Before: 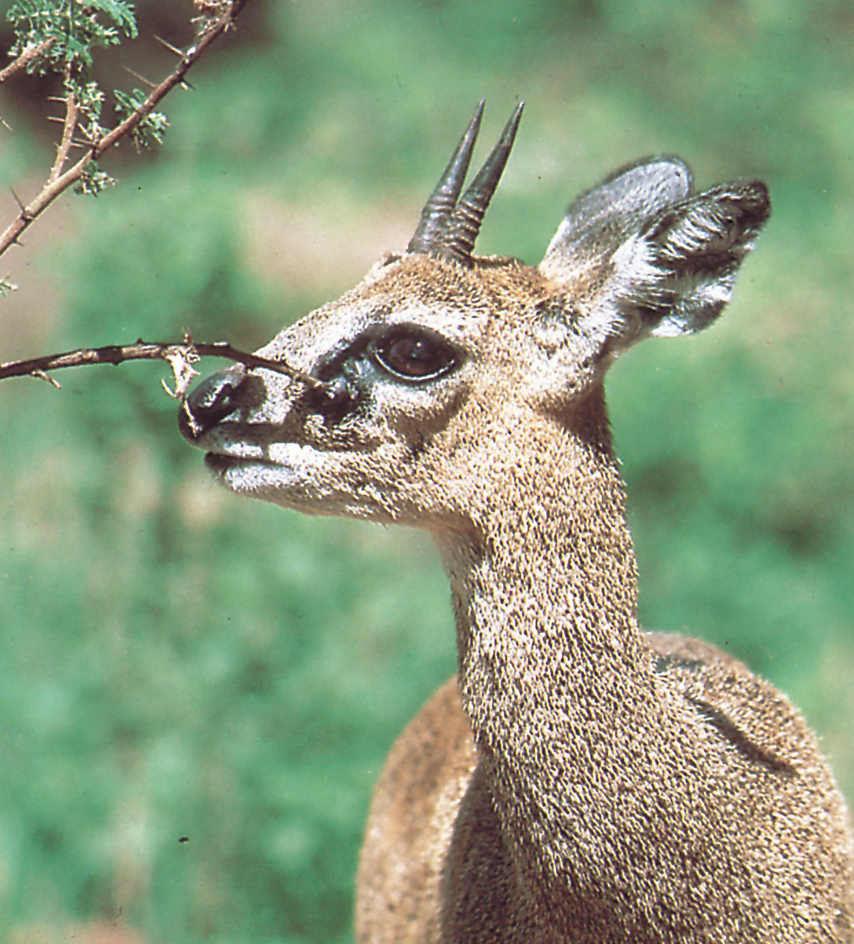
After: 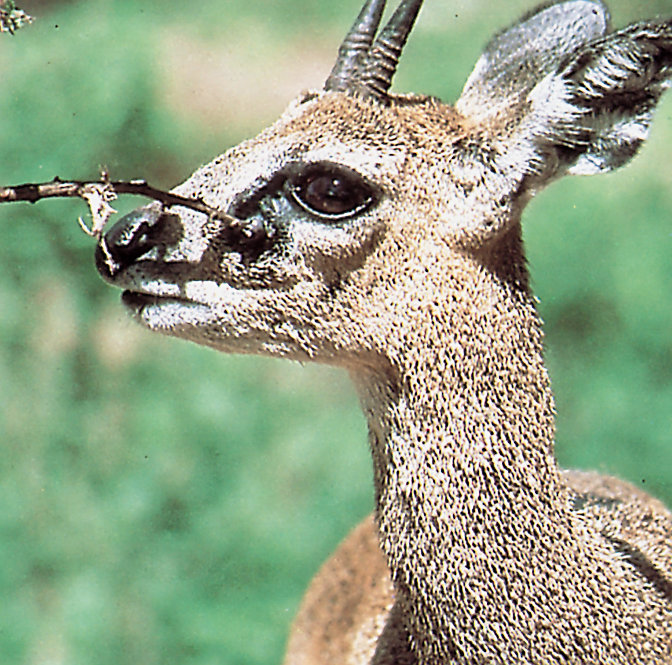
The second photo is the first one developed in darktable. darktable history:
crop: left 9.755%, top 17.179%, right 10.691%, bottom 12.342%
sharpen: on, module defaults
exposure: black level correction 0.009, exposure 0.122 EV, compensate highlight preservation false
tone equalizer: edges refinement/feathering 500, mask exposure compensation -1.57 EV, preserve details no
filmic rgb: black relative exposure -5.1 EV, white relative exposure 3.19 EV, hardness 3.47, contrast 1.196, highlights saturation mix -29.34%, iterations of high-quality reconstruction 0, contrast in shadows safe
